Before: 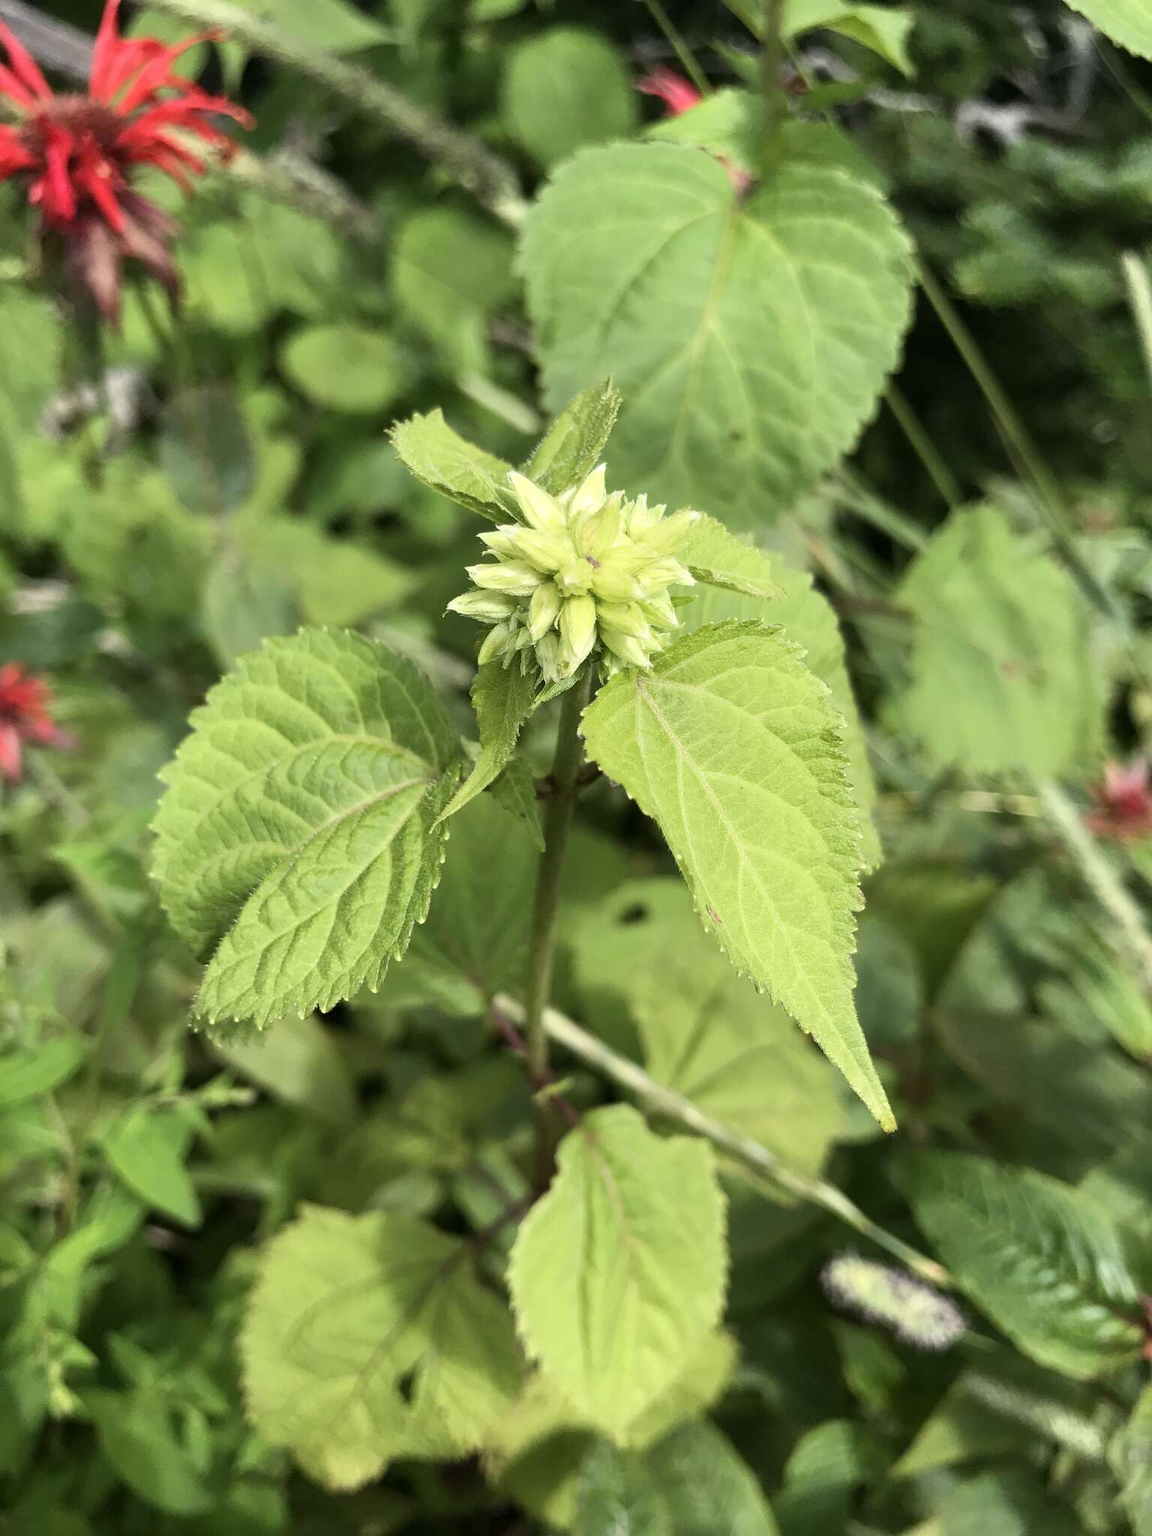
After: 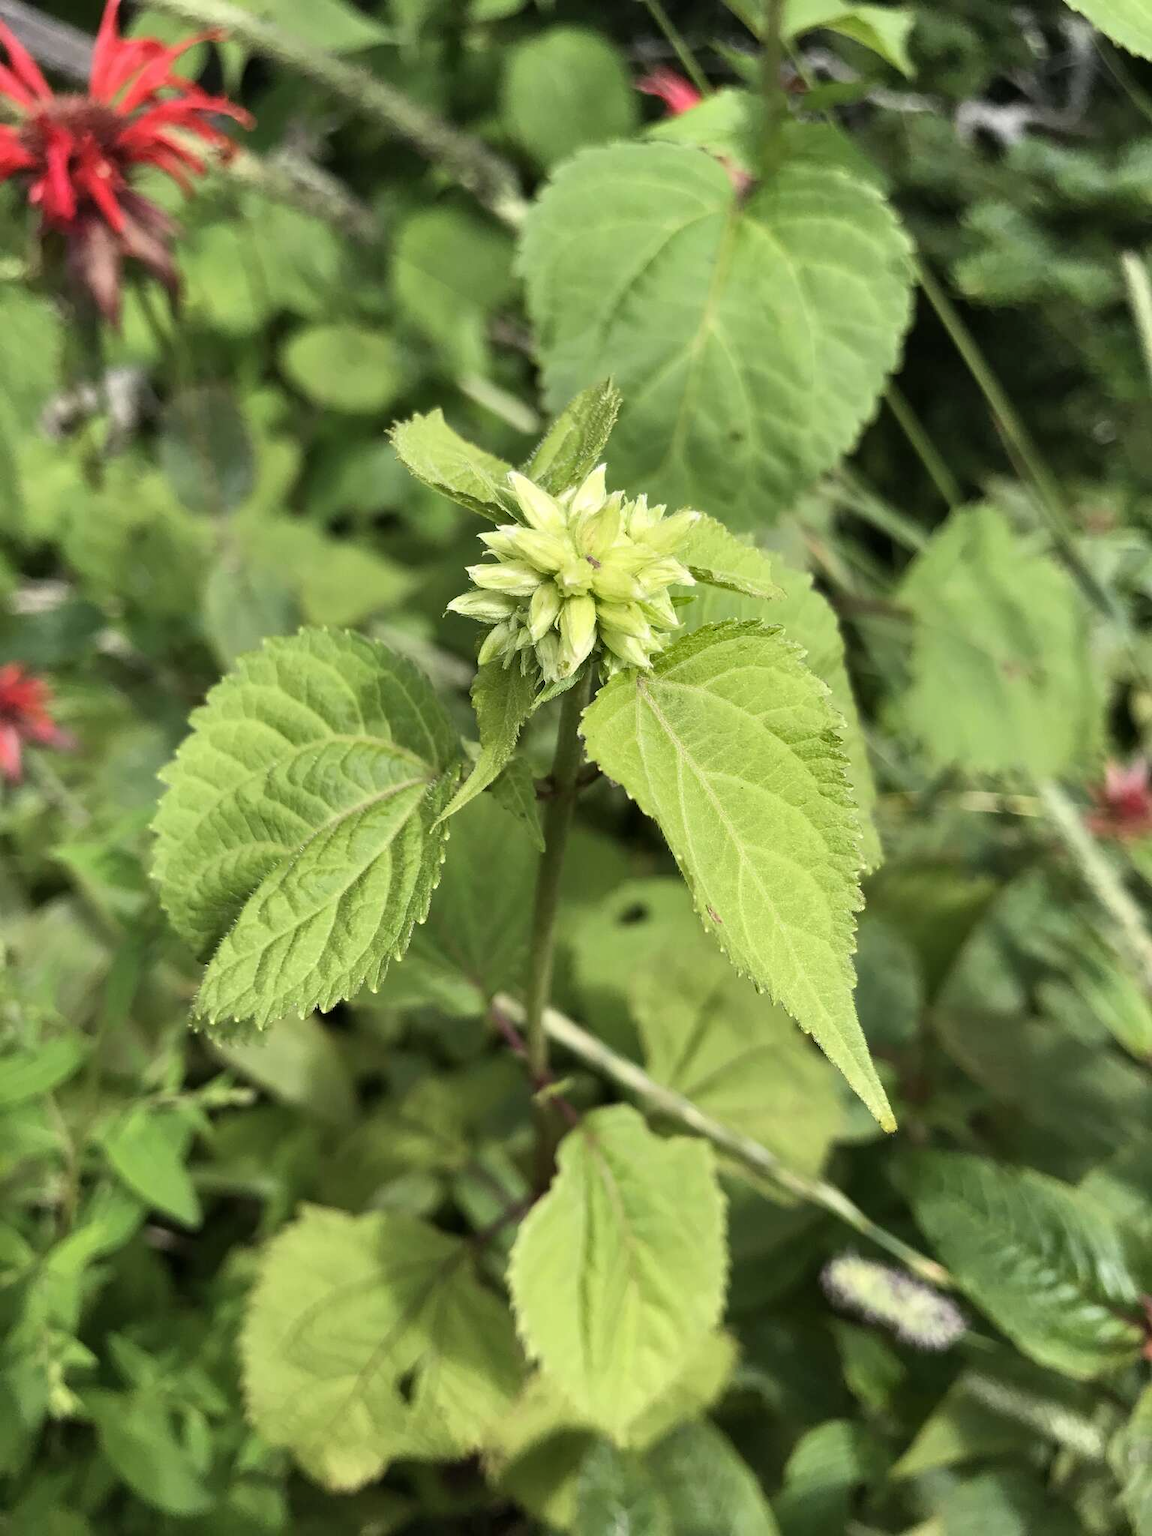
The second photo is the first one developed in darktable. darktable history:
shadows and highlights: shadows 59.76, soften with gaussian
